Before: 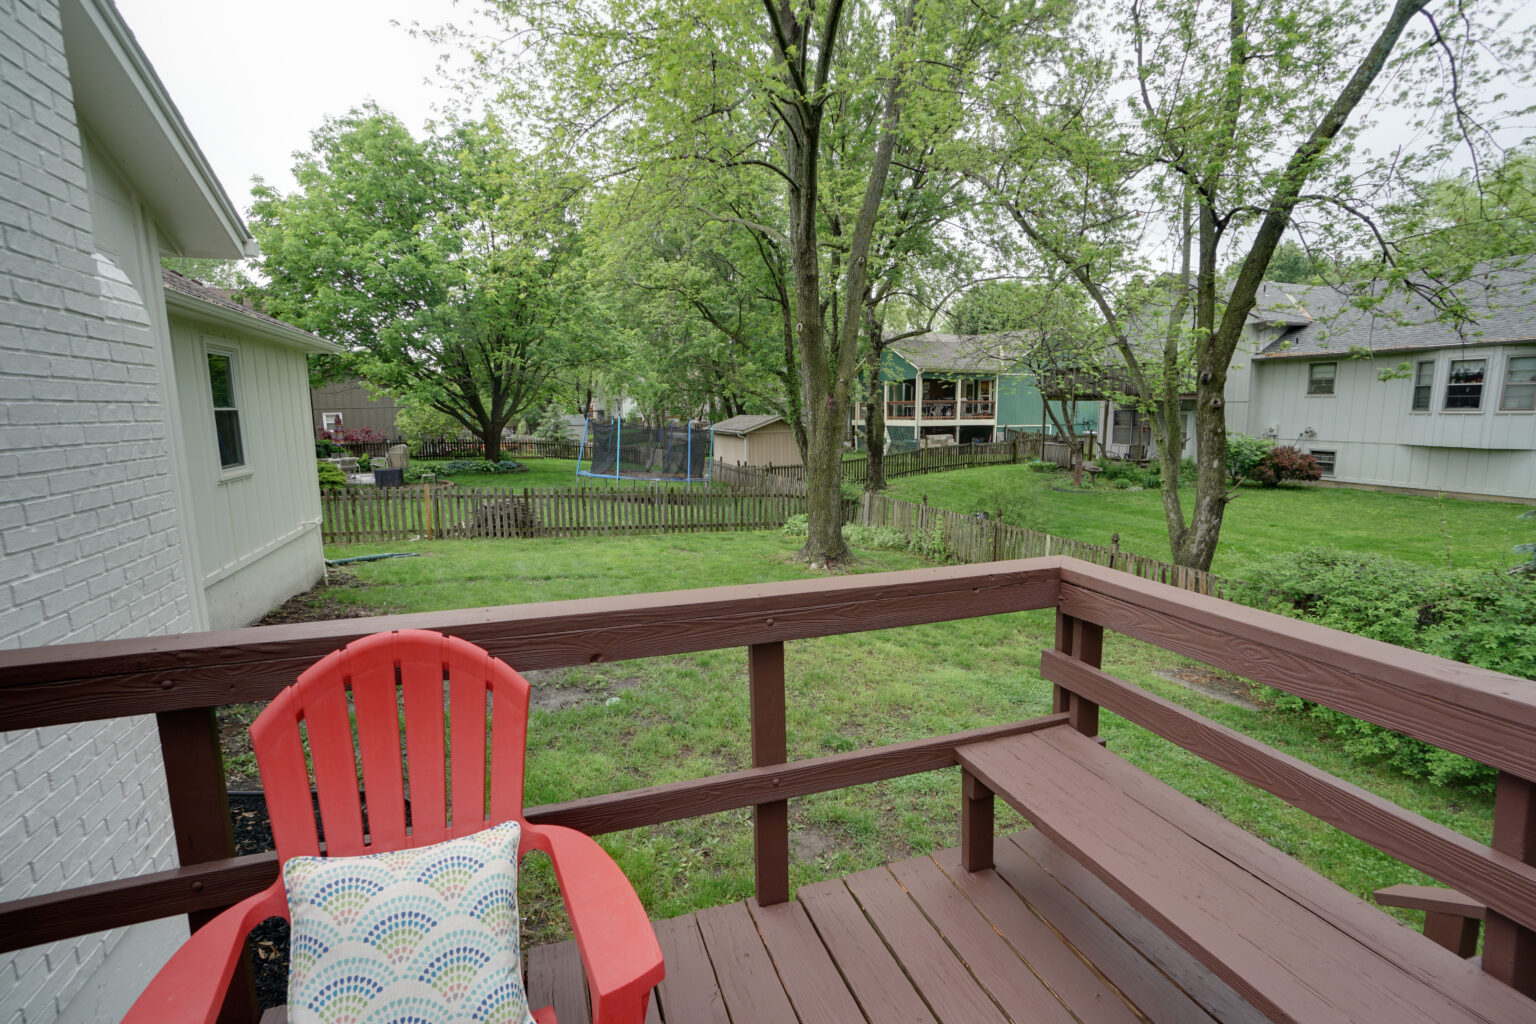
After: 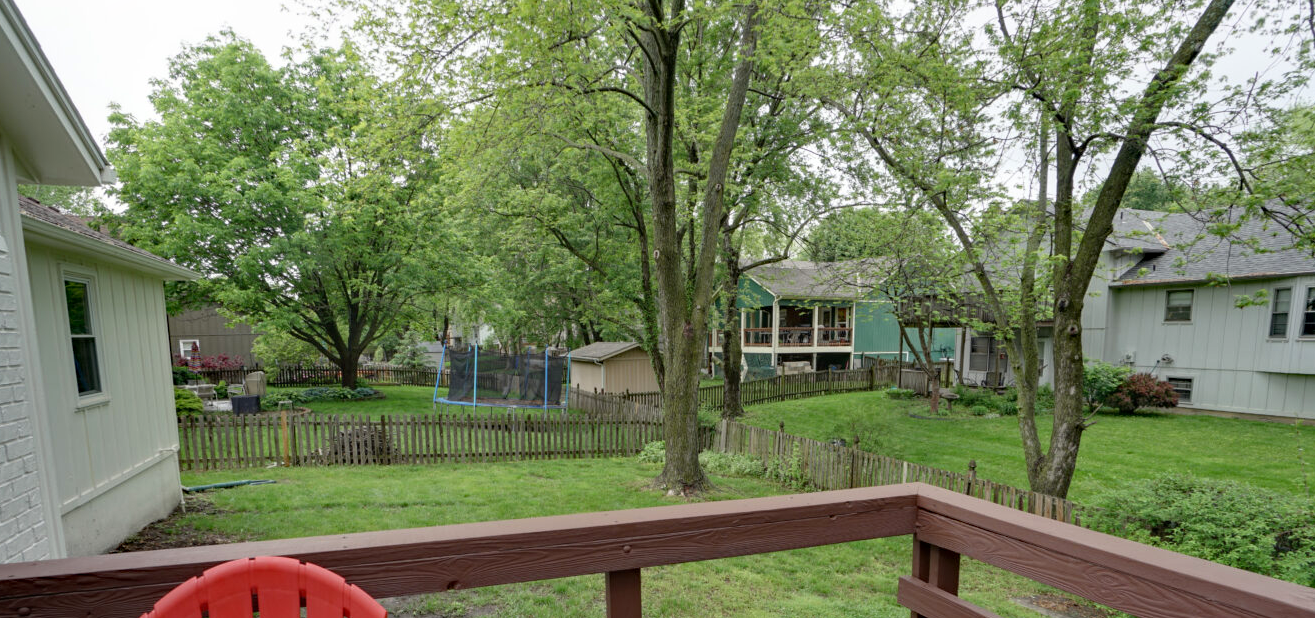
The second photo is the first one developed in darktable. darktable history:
haze removal: compatibility mode true, adaptive false
shadows and highlights: shadows 0, highlights 40
exposure: compensate highlight preservation false
crop and rotate: left 9.345%, top 7.22%, right 4.982%, bottom 32.331%
